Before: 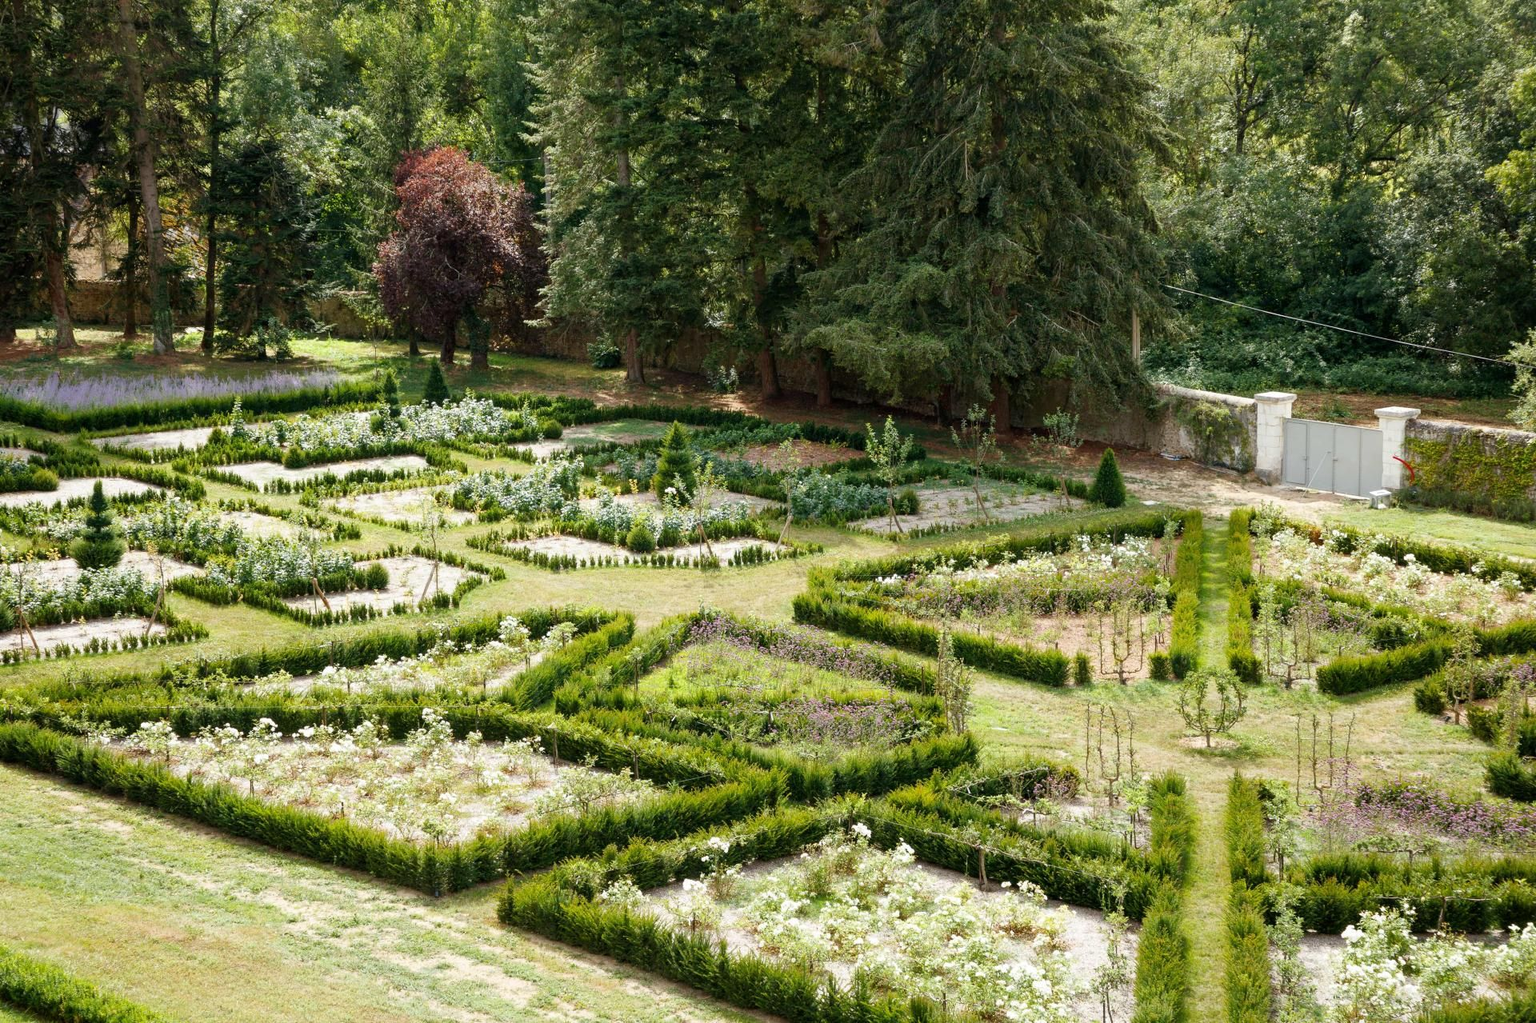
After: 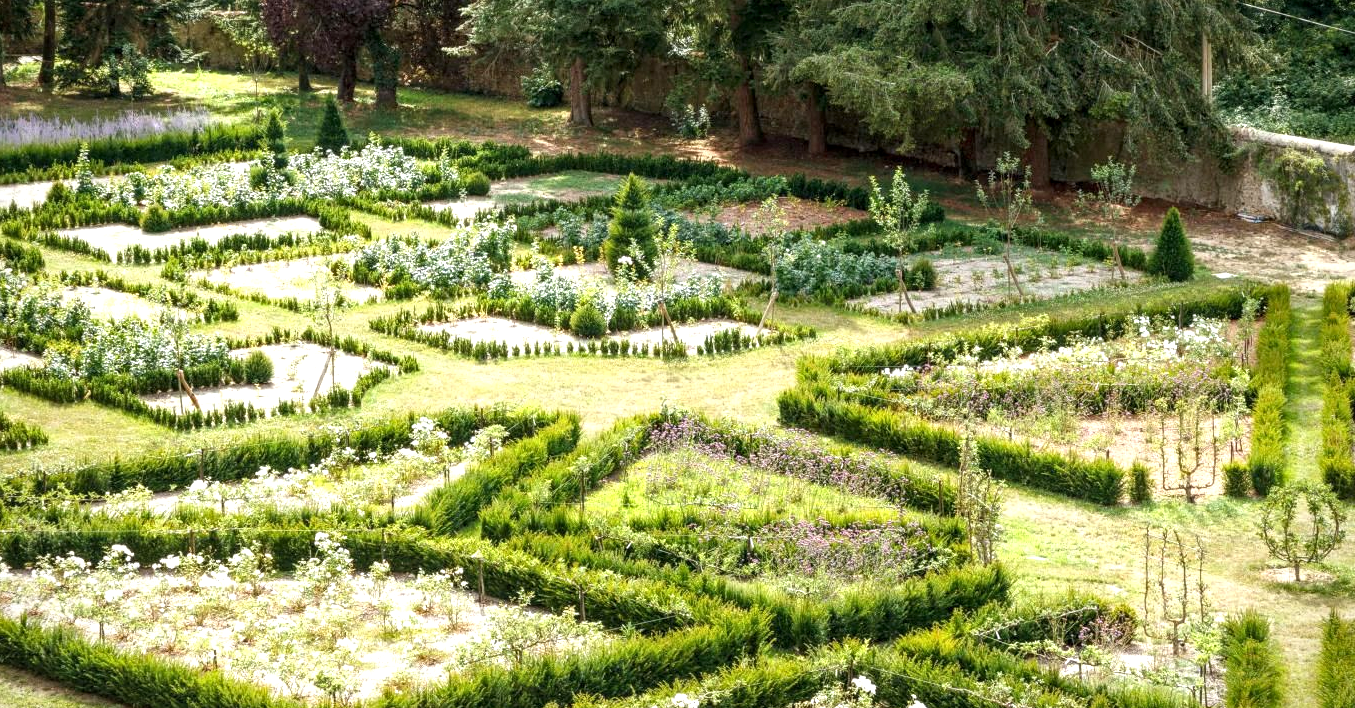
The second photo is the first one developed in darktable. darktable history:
exposure: exposure 0.6 EV, compensate highlight preservation false
crop: left 11.123%, top 27.61%, right 18.3%, bottom 17.034%
local contrast: on, module defaults
vignetting: saturation 0, unbound false
